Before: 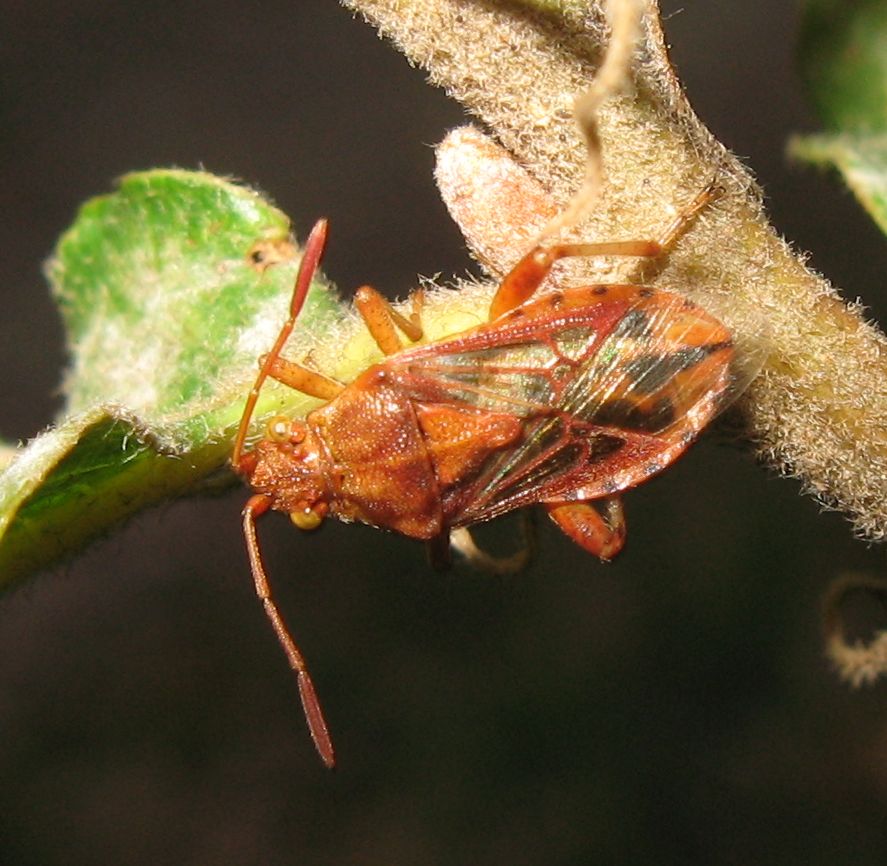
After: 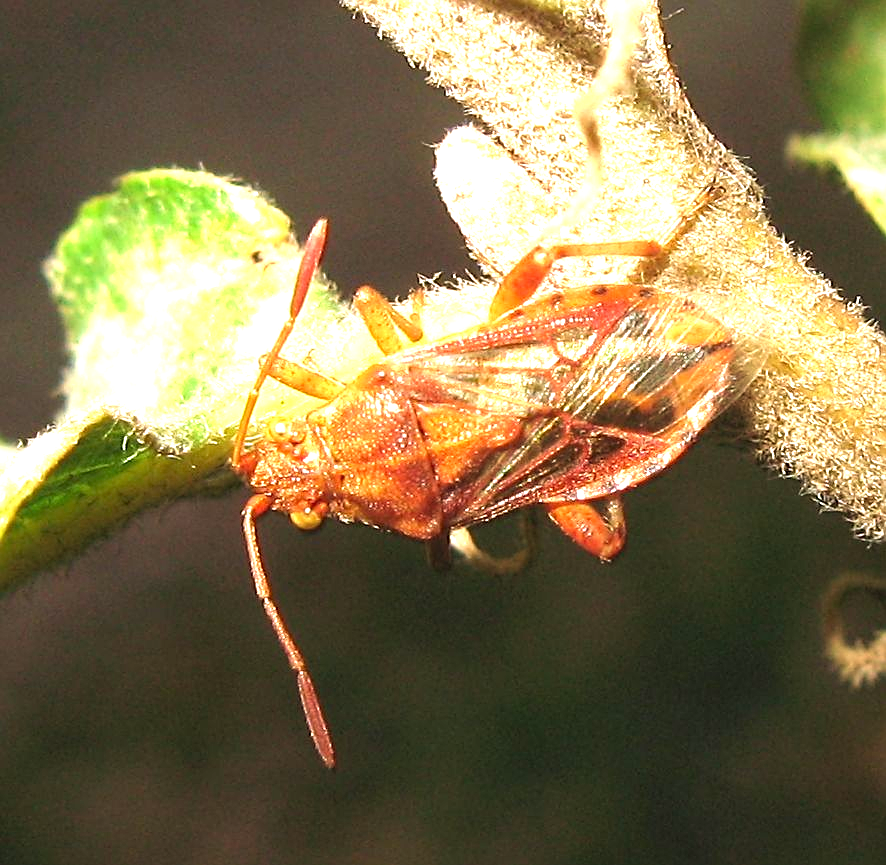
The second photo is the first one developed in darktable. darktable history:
velvia: on, module defaults
sharpen: on, module defaults
exposure: black level correction 0, exposure 1.2 EV, compensate exposure bias true, compensate highlight preservation false
